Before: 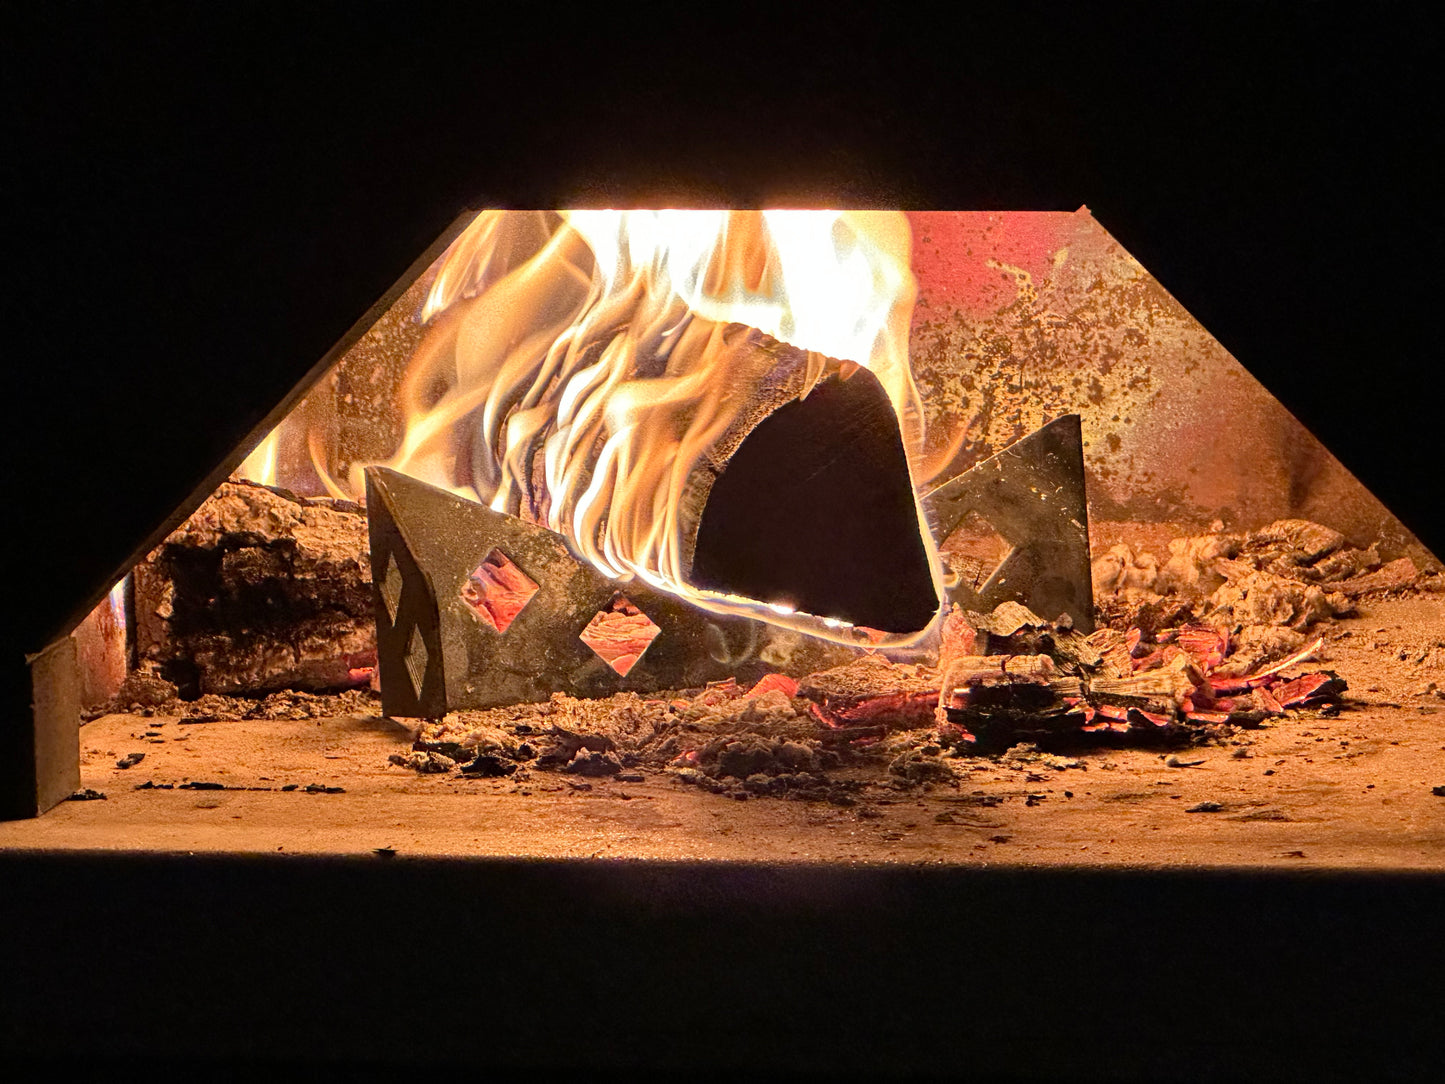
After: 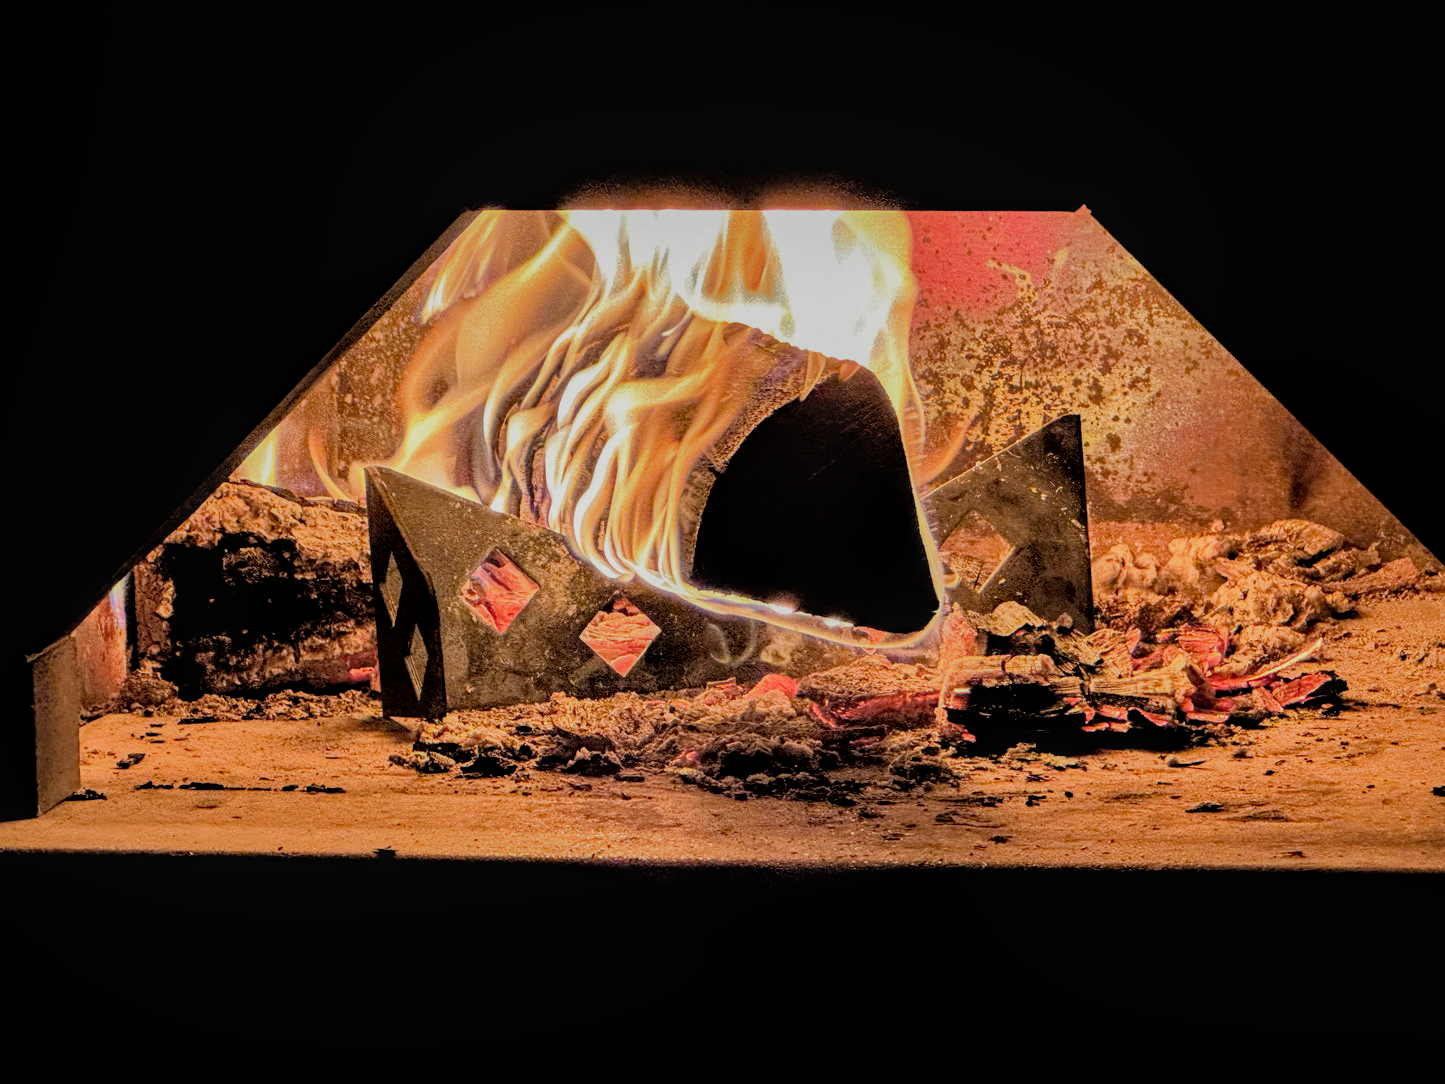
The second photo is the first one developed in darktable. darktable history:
local contrast: on, module defaults
filmic rgb: black relative exposure -3.86 EV, white relative exposure 3.48 EV, hardness 2.63, contrast 1.103
shadows and highlights: shadows 40, highlights -60
